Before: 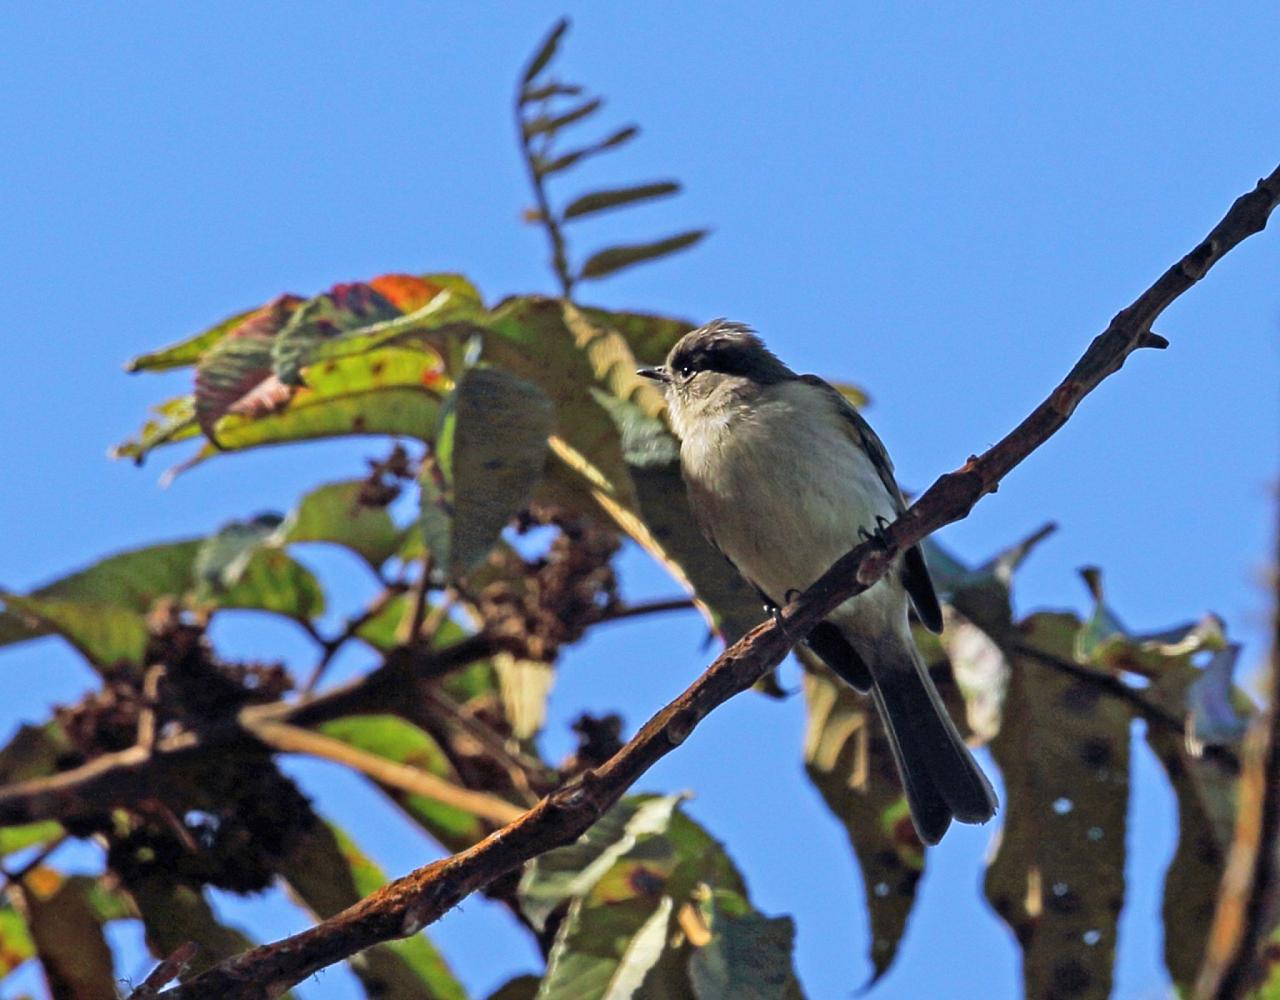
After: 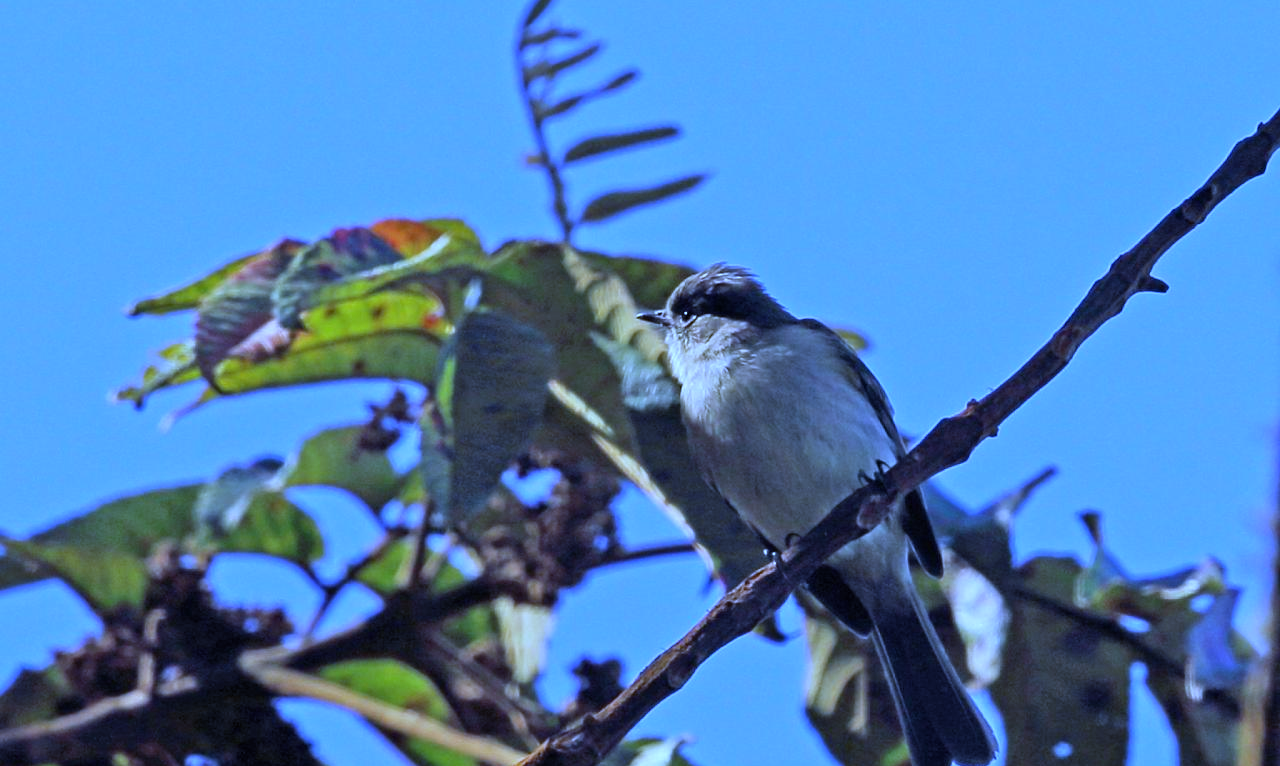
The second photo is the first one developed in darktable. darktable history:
crop: top 5.667%, bottom 17.637%
white balance: red 0.766, blue 1.537
